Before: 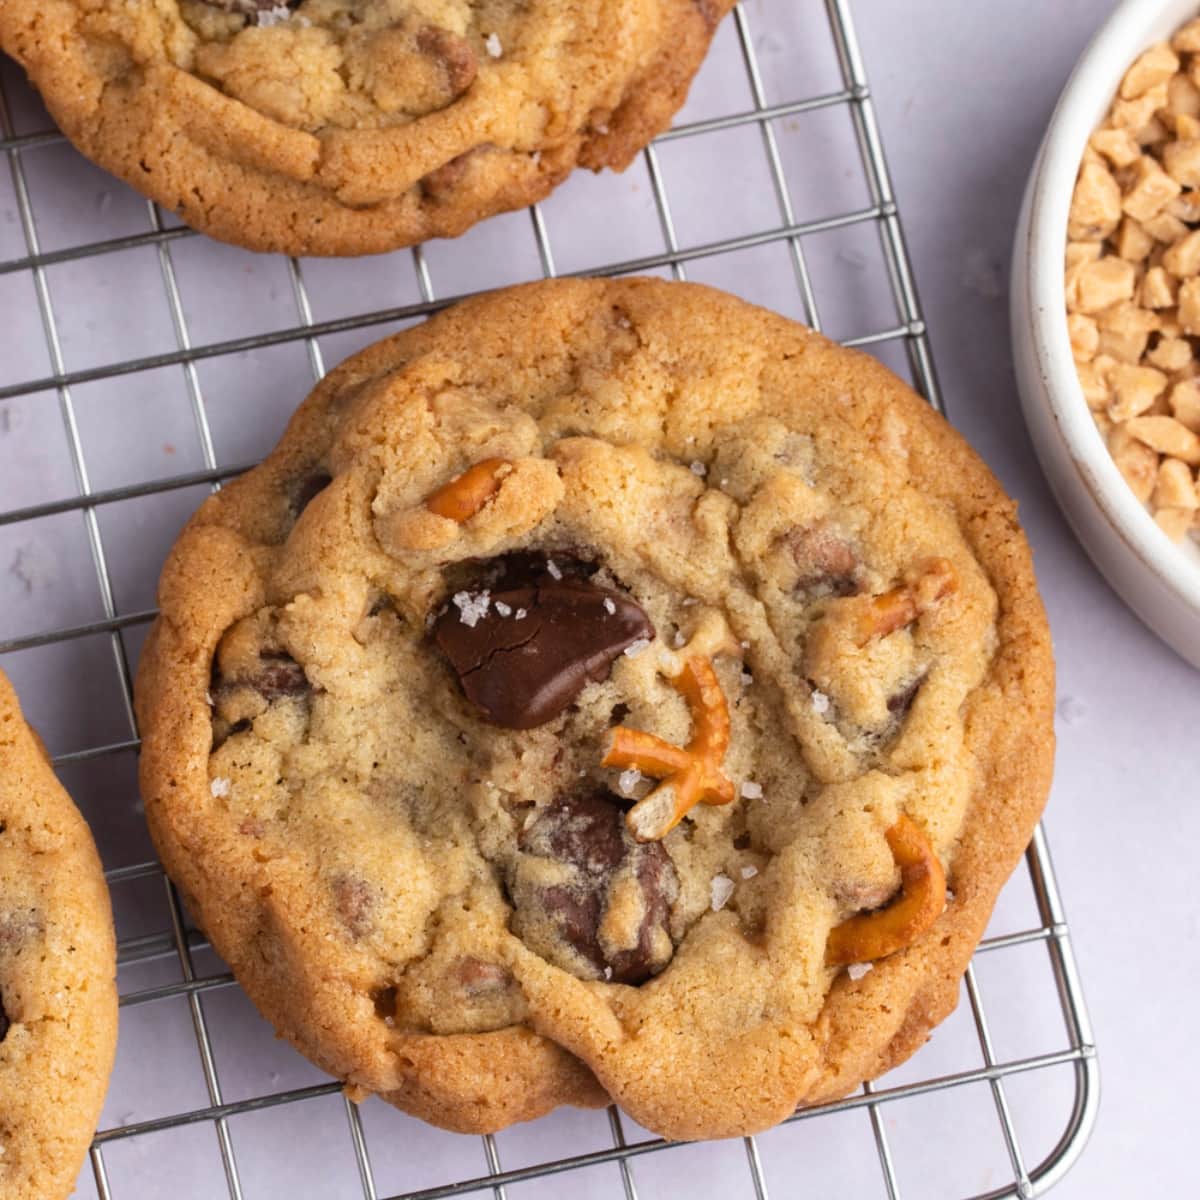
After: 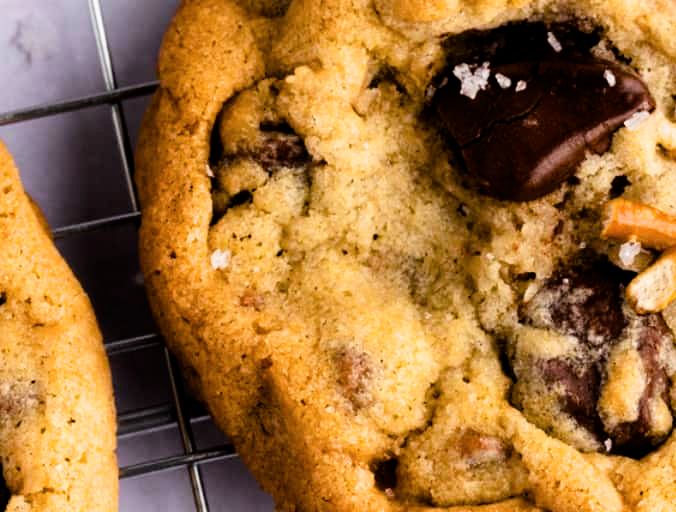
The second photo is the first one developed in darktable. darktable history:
filmic rgb: black relative exposure -5.03 EV, white relative exposure 3.56 EV, hardness 3.16, contrast 1.402, highlights saturation mix -49.21%
color balance rgb: shadows lift › hue 87.16°, perceptual saturation grading › global saturation 20%, perceptual saturation grading › highlights -14.253%, perceptual saturation grading › shadows 50.096%, global vibrance 25.085%, contrast 9.834%
shadows and highlights: shadows -13.09, white point adjustment 3.92, highlights 28.28
crop: top 44.055%, right 43.593%, bottom 13.214%
